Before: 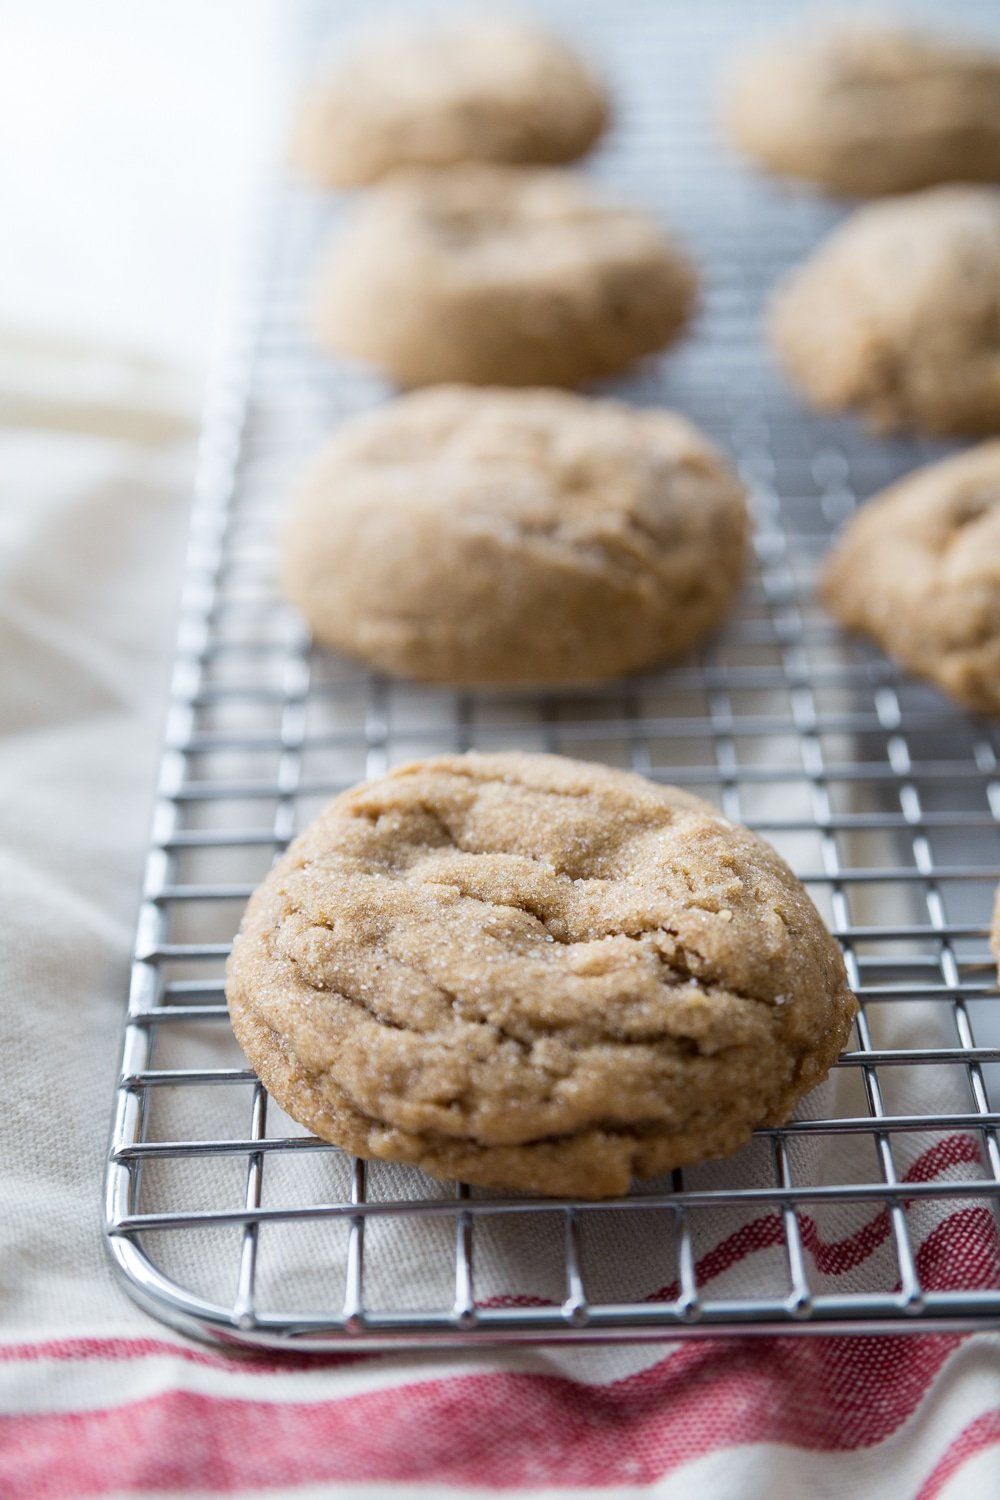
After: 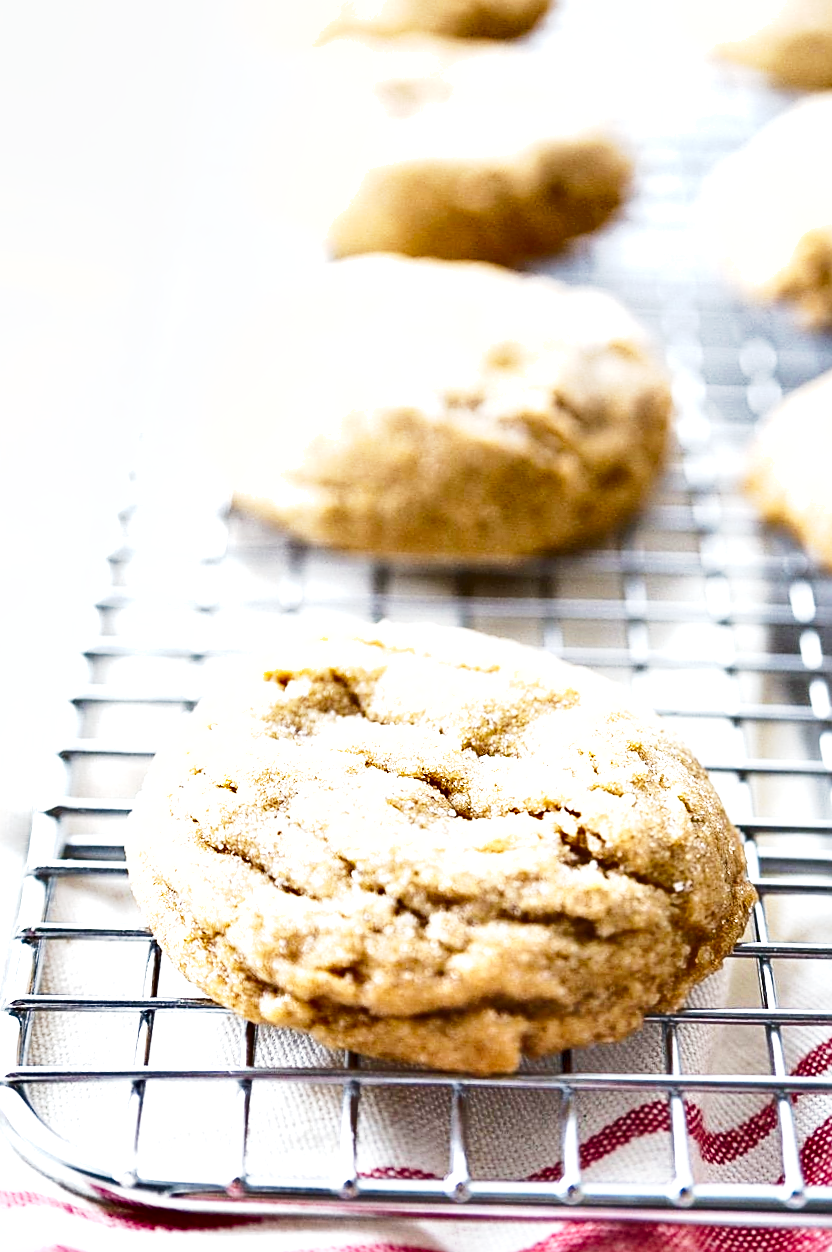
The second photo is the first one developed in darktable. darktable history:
shadows and highlights: shadows 30.64, highlights -62.55, soften with gaussian
sharpen: on, module defaults
local contrast: mode bilateral grid, contrast 20, coarseness 50, detail 128%, midtone range 0.2
tone curve: curves: ch0 [(0.003, 0.029) (0.202, 0.232) (0.46, 0.56) (0.611, 0.739) (0.843, 0.941) (1, 0.99)]; ch1 [(0, 0) (0.35, 0.356) (0.45, 0.453) (0.508, 0.515) (0.617, 0.601) (1, 1)]; ch2 [(0, 0) (0.456, 0.469) (0.5, 0.5) (0.556, 0.566) (0.635, 0.642) (1, 1)], preserve colors none
exposure: black level correction 0, exposure 1.2 EV, compensate highlight preservation false
crop and rotate: angle -3.14°, left 5.369%, top 5.189%, right 4.671%, bottom 4.589%
tone equalizer: -8 EV 0.985 EV, -7 EV 1.04 EV, -6 EV 0.969 EV, -5 EV 0.997 EV, -4 EV 1.02 EV, -3 EV 0.766 EV, -2 EV 0.513 EV, -1 EV 0.275 EV, edges refinement/feathering 500, mask exposure compensation -1.57 EV, preserve details no
